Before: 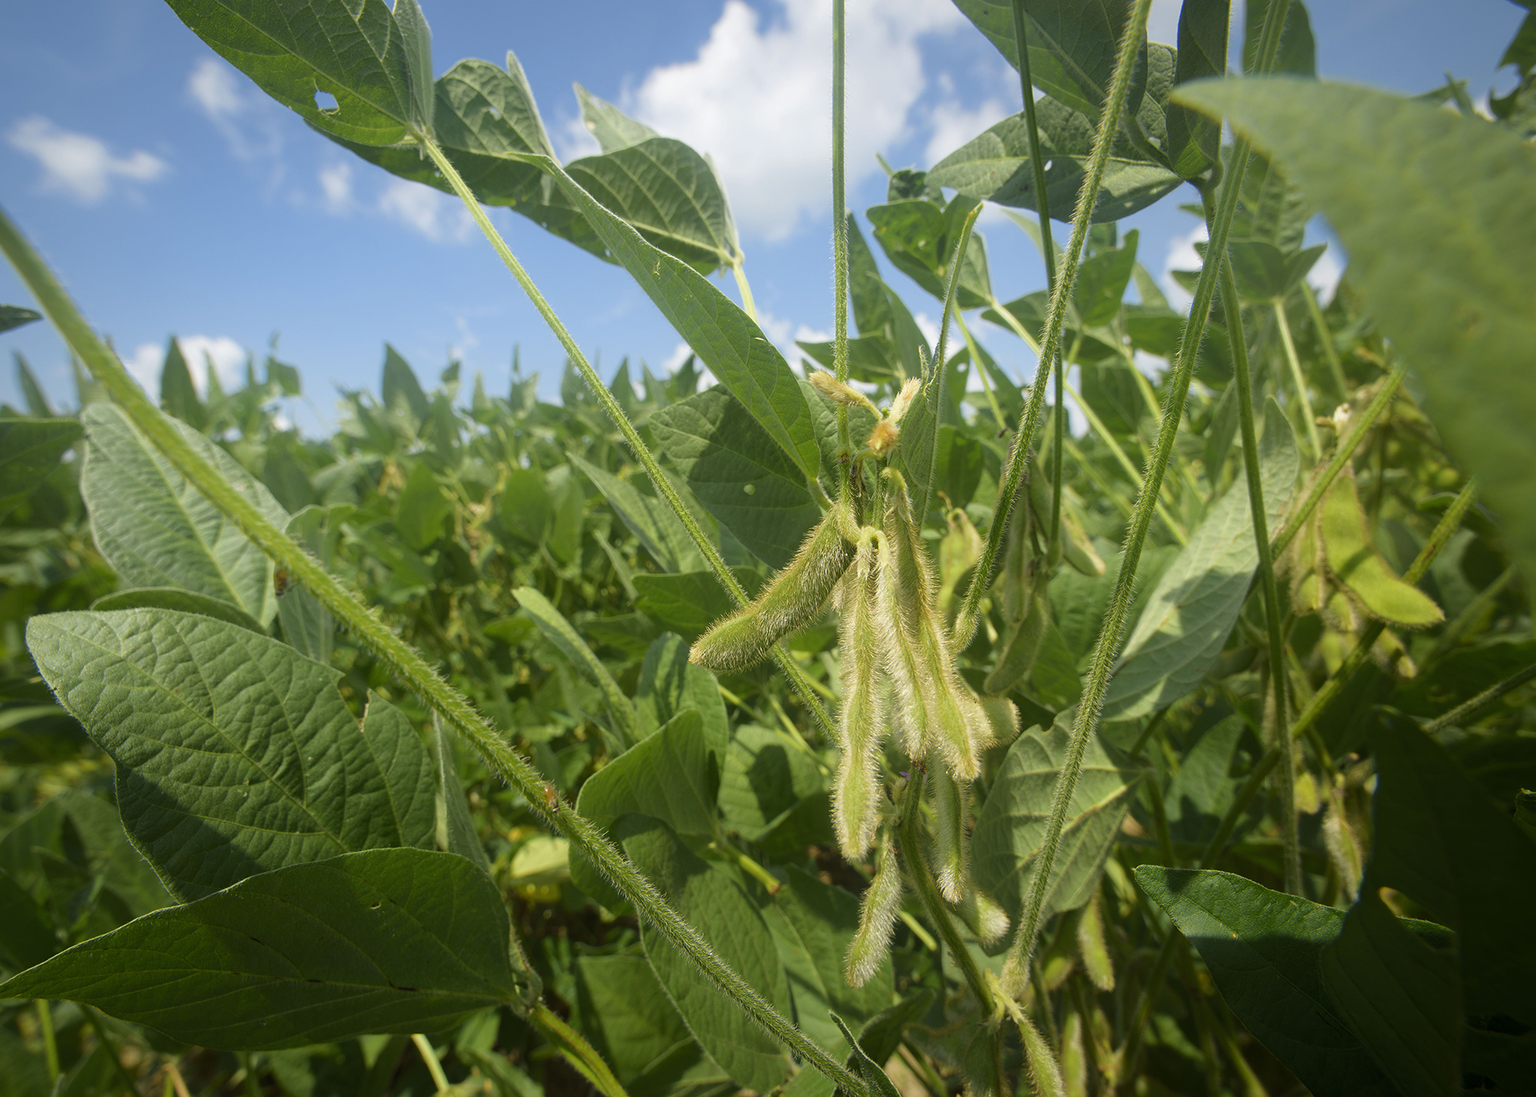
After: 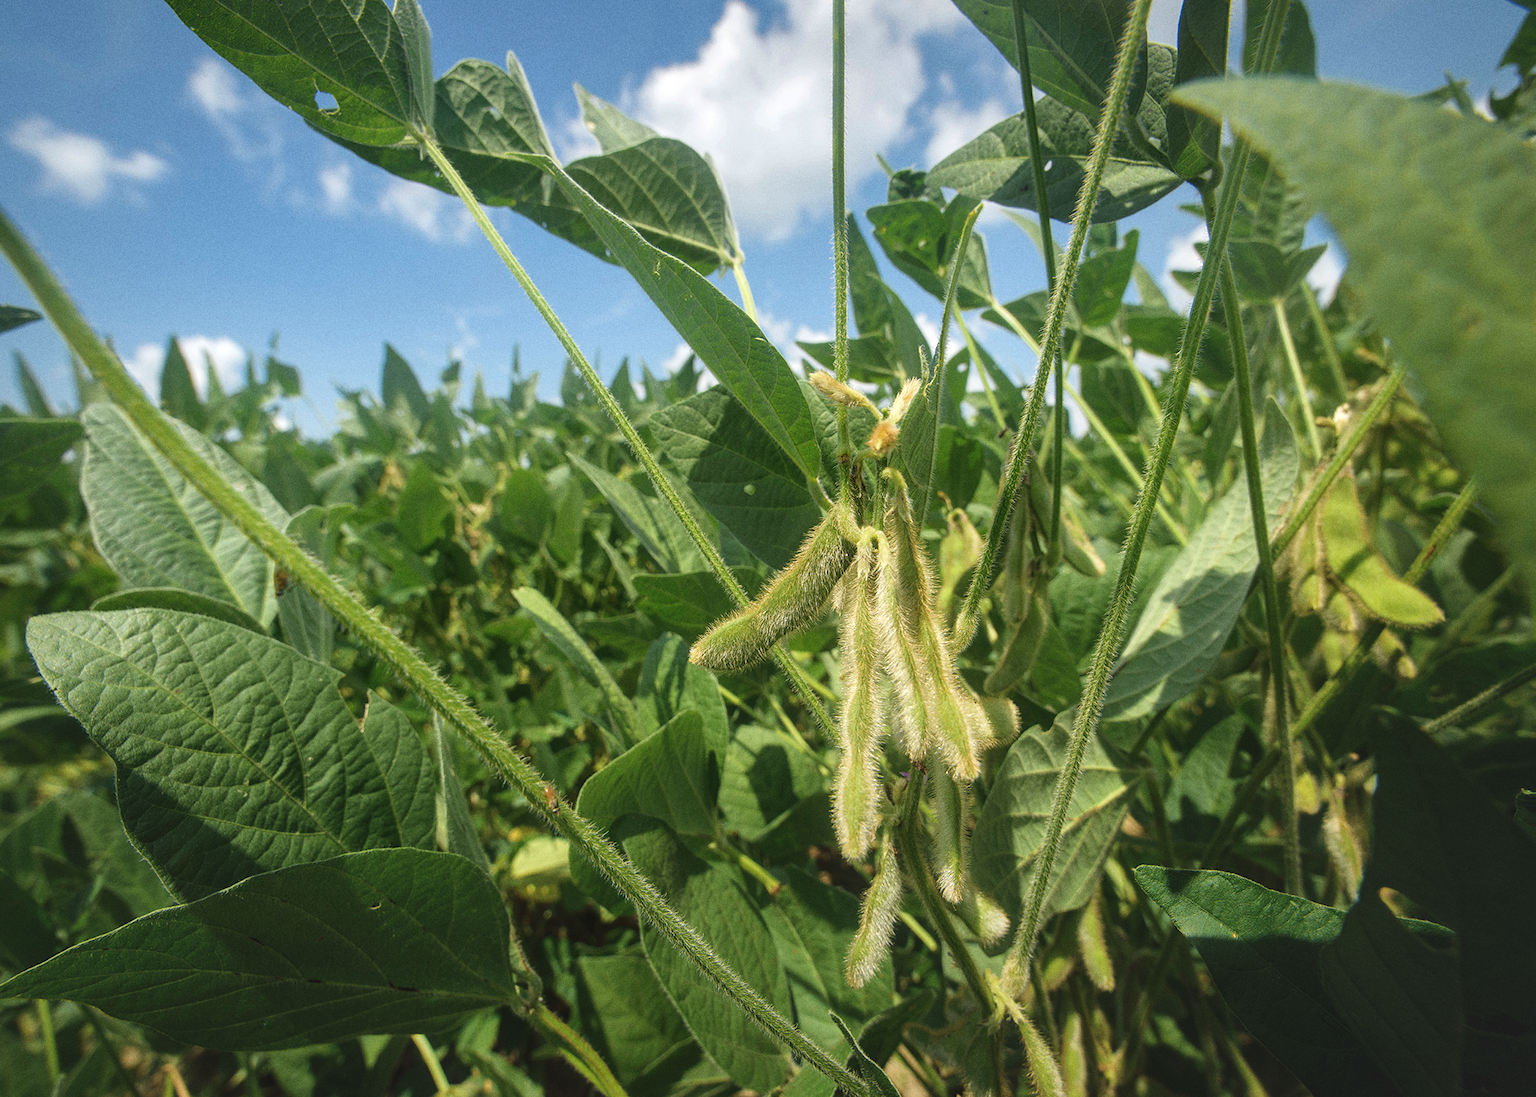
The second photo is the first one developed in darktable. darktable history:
grain: coarseness 3.21 ISO
shadows and highlights: shadows 30
local contrast: detail 150%
exposure: black level correction -0.015, exposure -0.125 EV, compensate highlight preservation false
